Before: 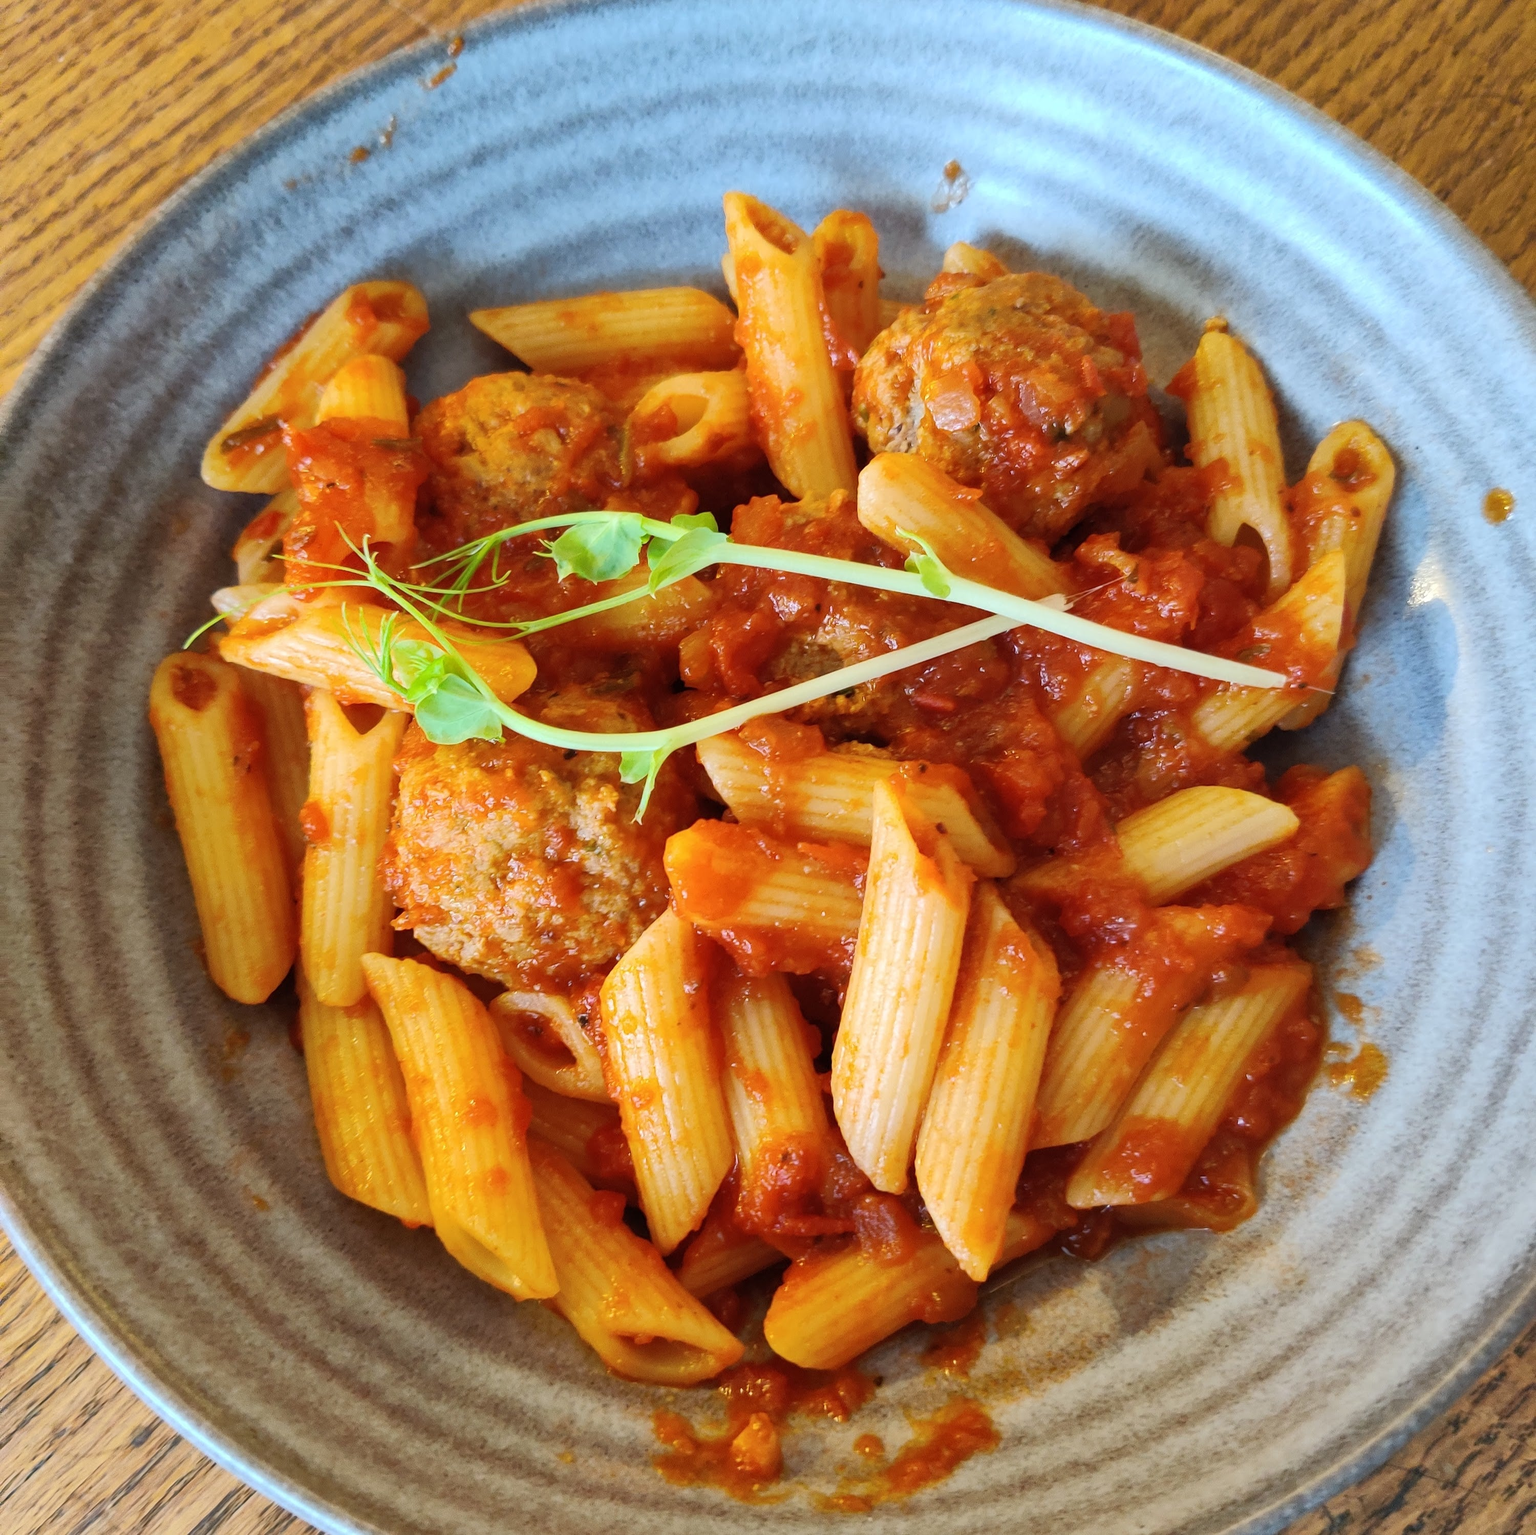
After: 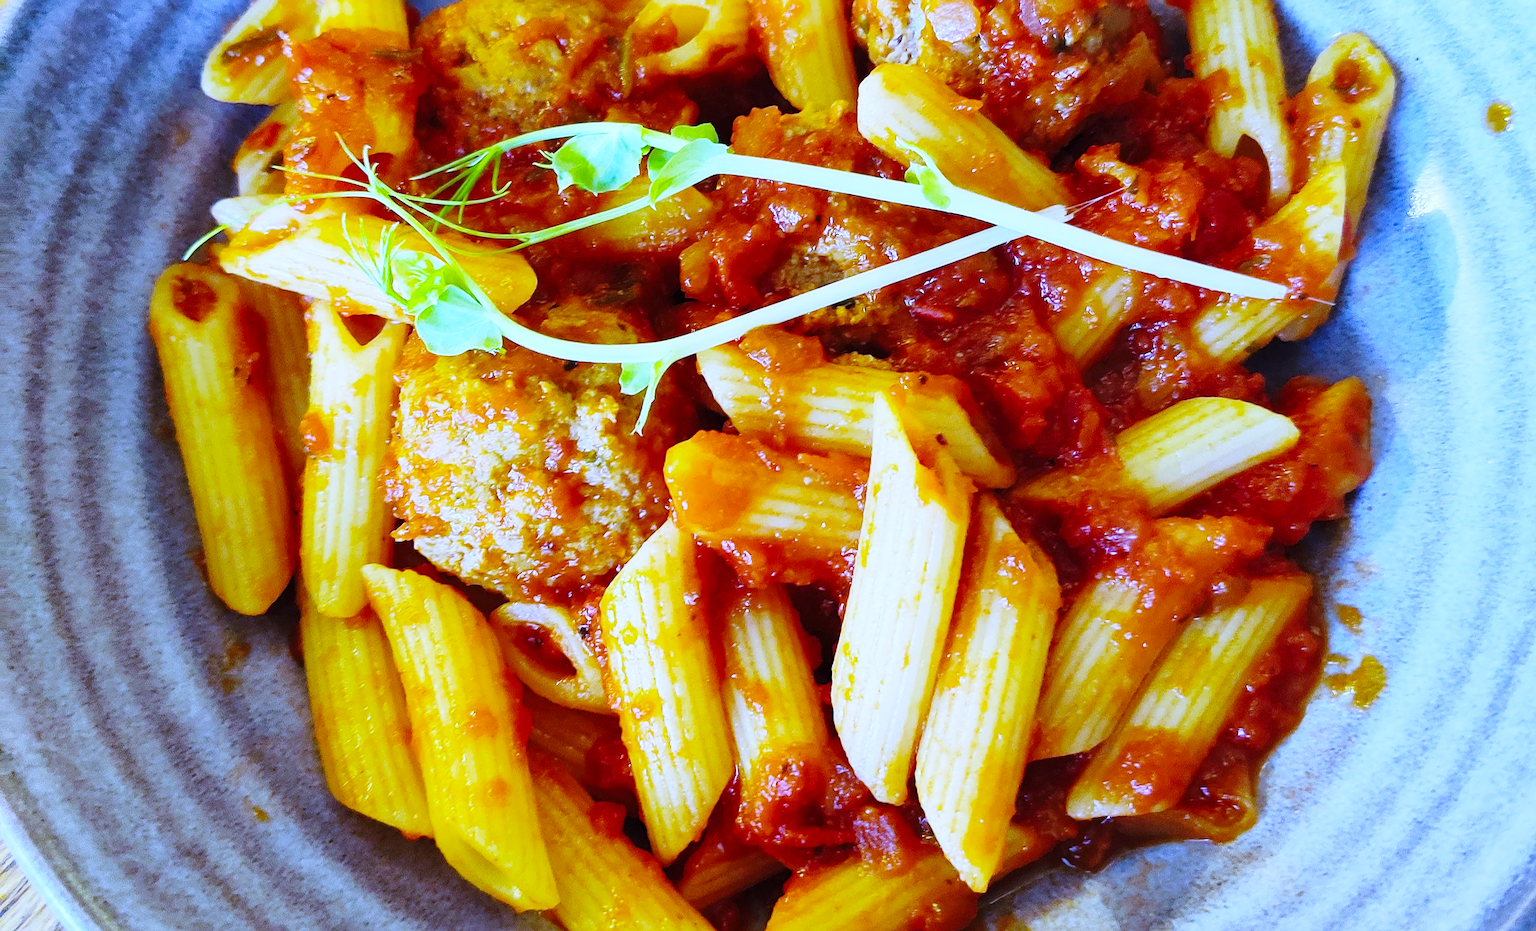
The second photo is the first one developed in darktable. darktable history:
crop and rotate: top 25.357%, bottom 13.942%
white balance: red 0.766, blue 1.537
base curve: curves: ch0 [(0, 0) (0.028, 0.03) (0.121, 0.232) (0.46, 0.748) (0.859, 0.968) (1, 1)], preserve colors none
tone equalizer: on, module defaults
sharpen: on, module defaults
color balance rgb: perceptual saturation grading › global saturation 25%, global vibrance 10%
color calibration: illuminant as shot in camera, x 0.358, y 0.373, temperature 4628.91 K
